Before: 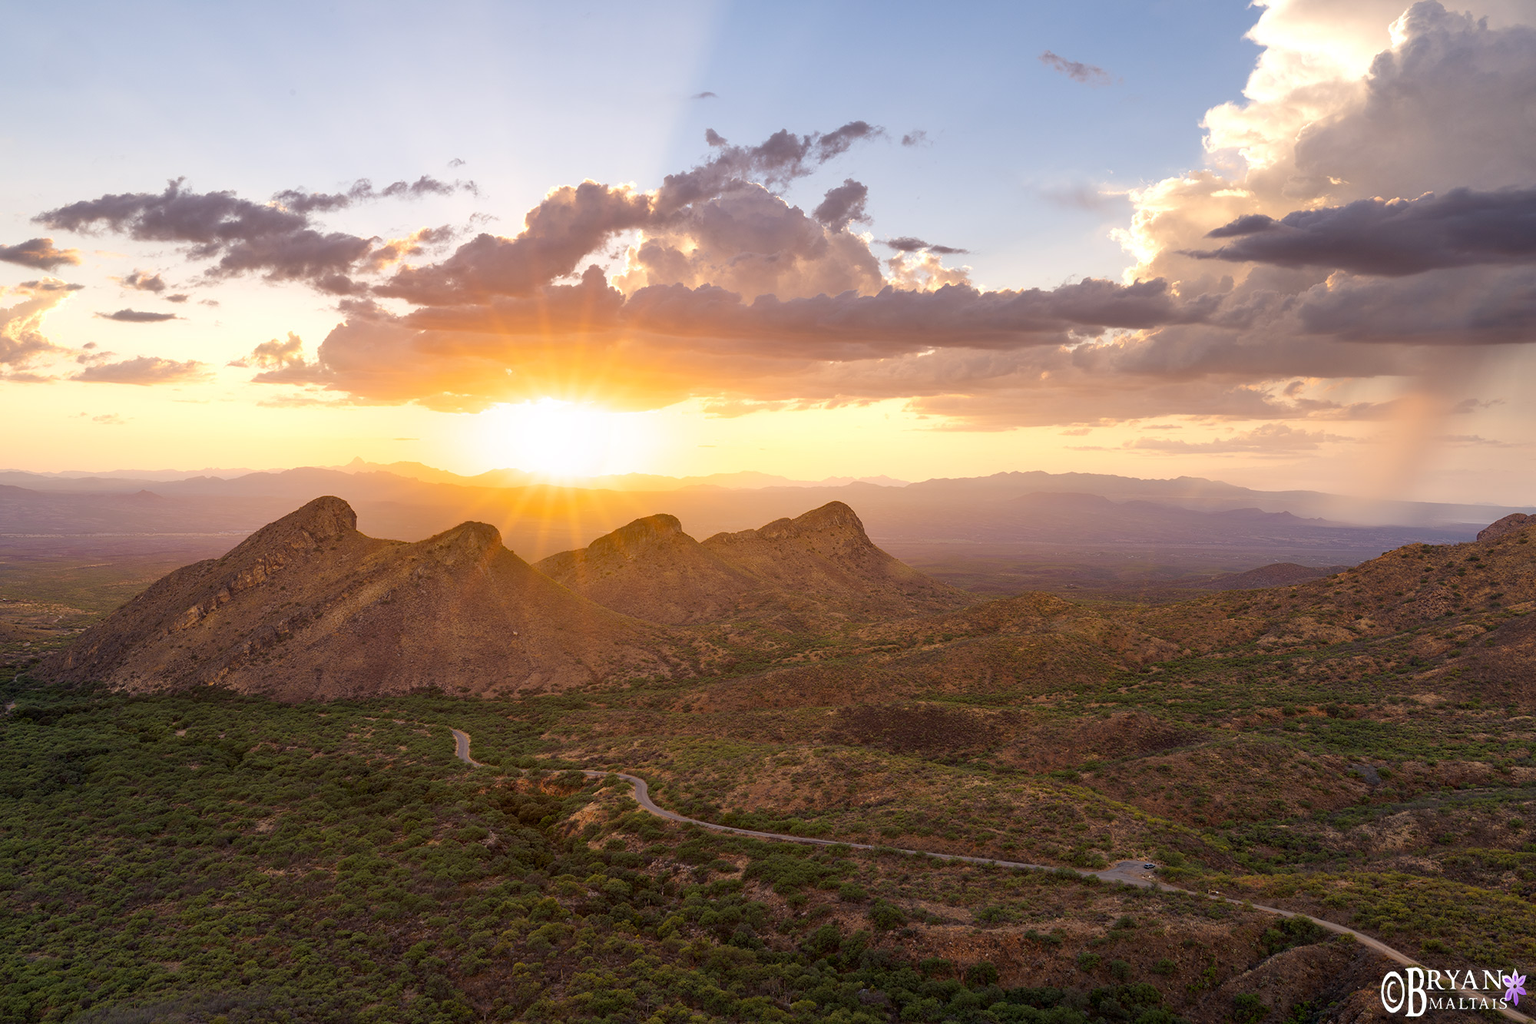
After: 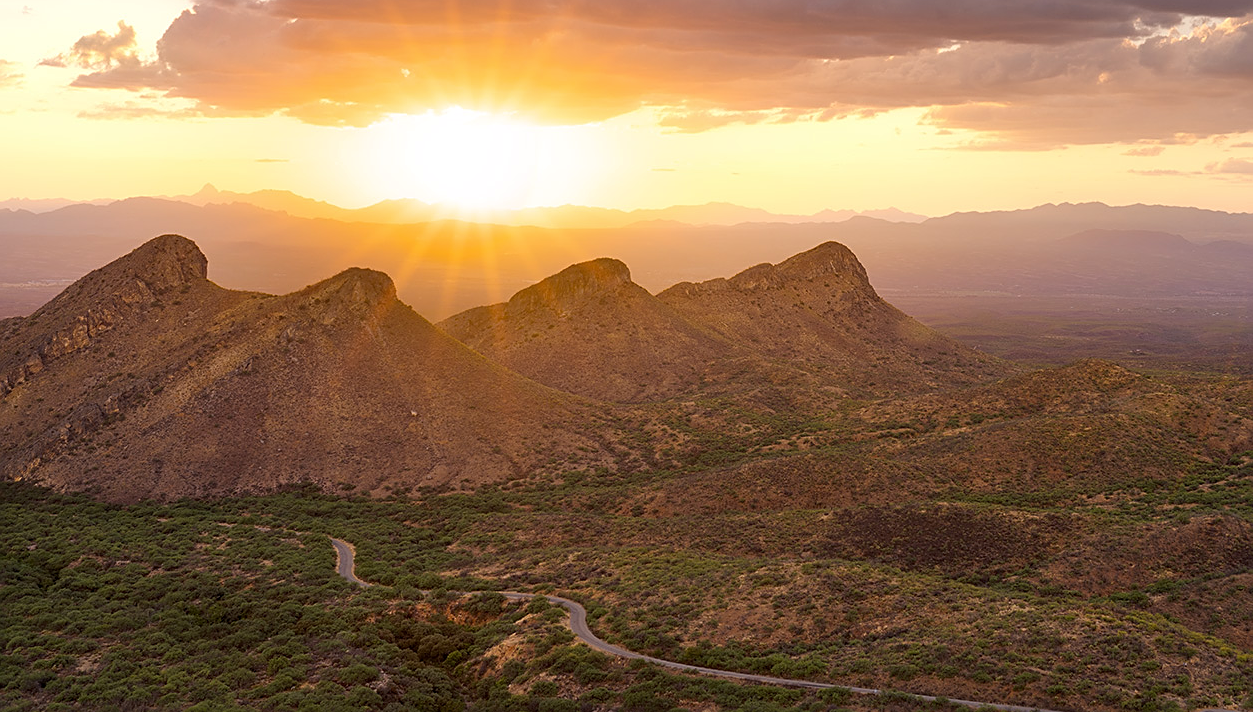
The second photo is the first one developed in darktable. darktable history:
crop: left 12.855%, top 30.881%, right 24.476%, bottom 15.671%
sharpen: on, module defaults
tone equalizer: edges refinement/feathering 500, mask exposure compensation -1.57 EV, preserve details no
